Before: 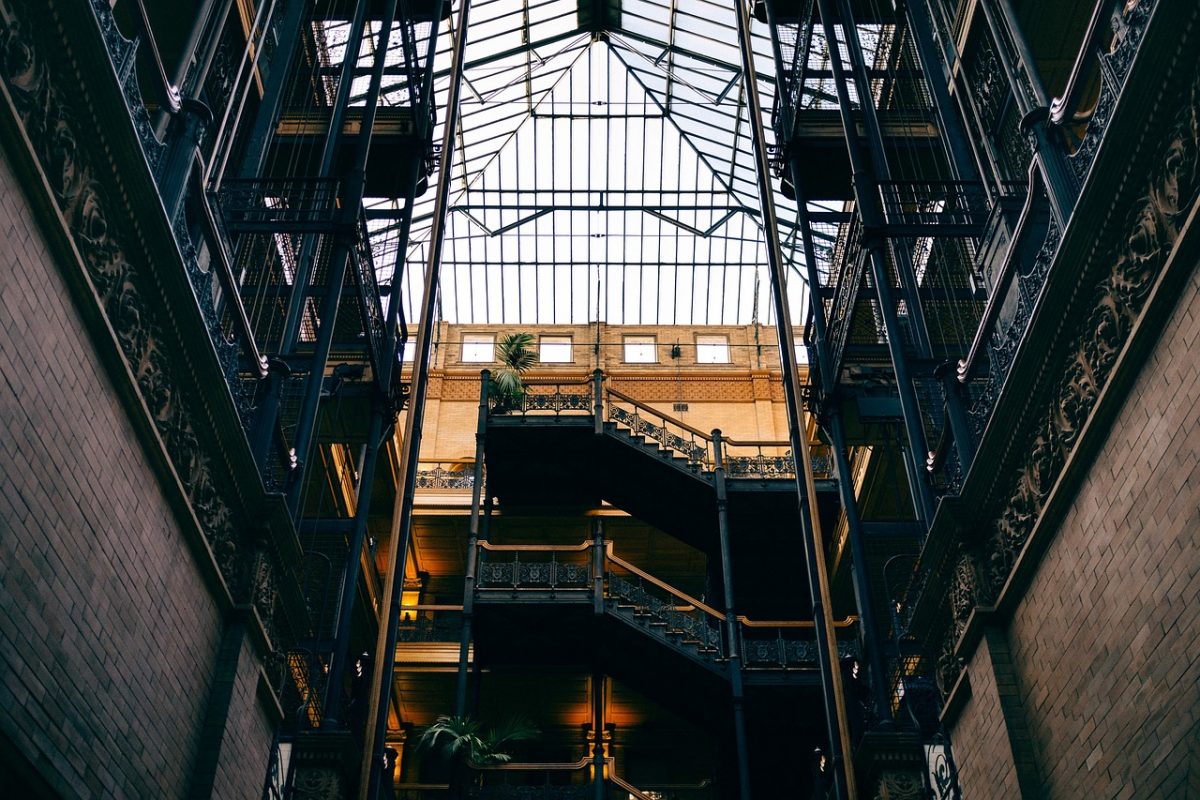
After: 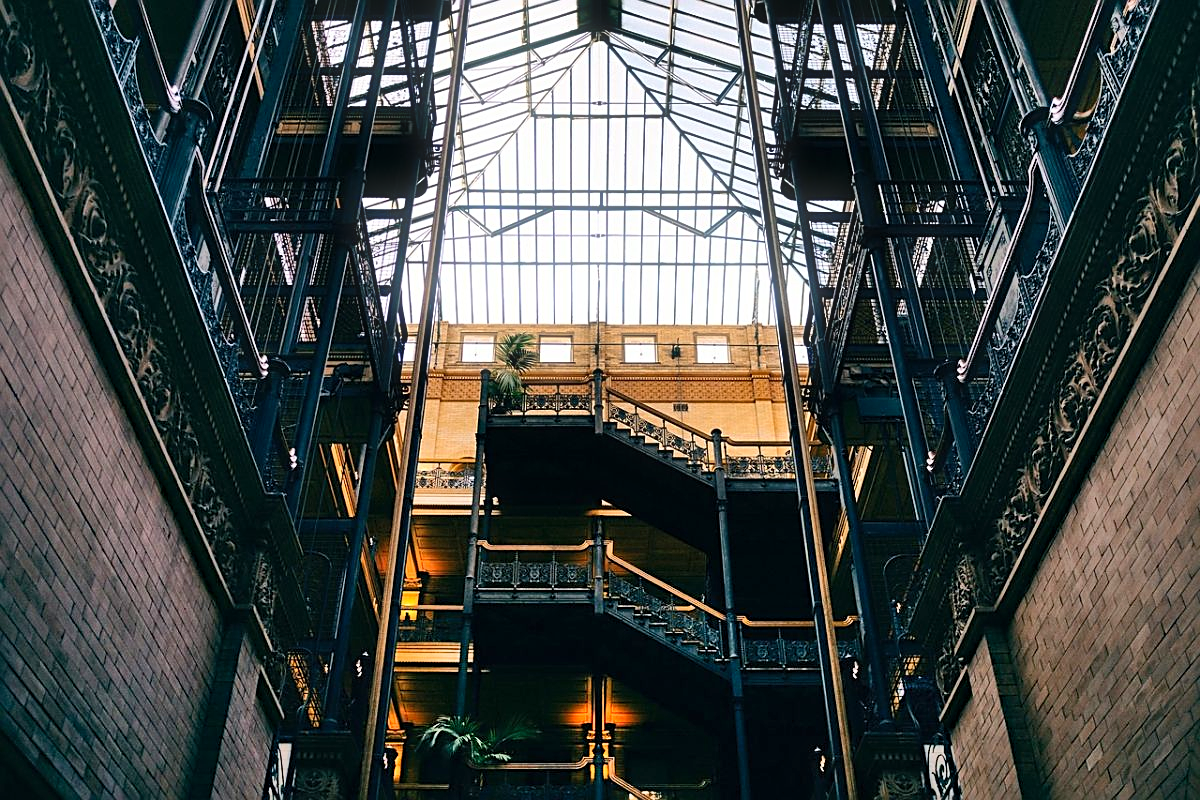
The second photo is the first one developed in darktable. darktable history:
bloom: size 3%, threshold 100%, strength 0%
sharpen: on, module defaults
shadows and highlights: low approximation 0.01, soften with gaussian
haze removal: strength 0.29, distance 0.25, compatibility mode true, adaptive false
